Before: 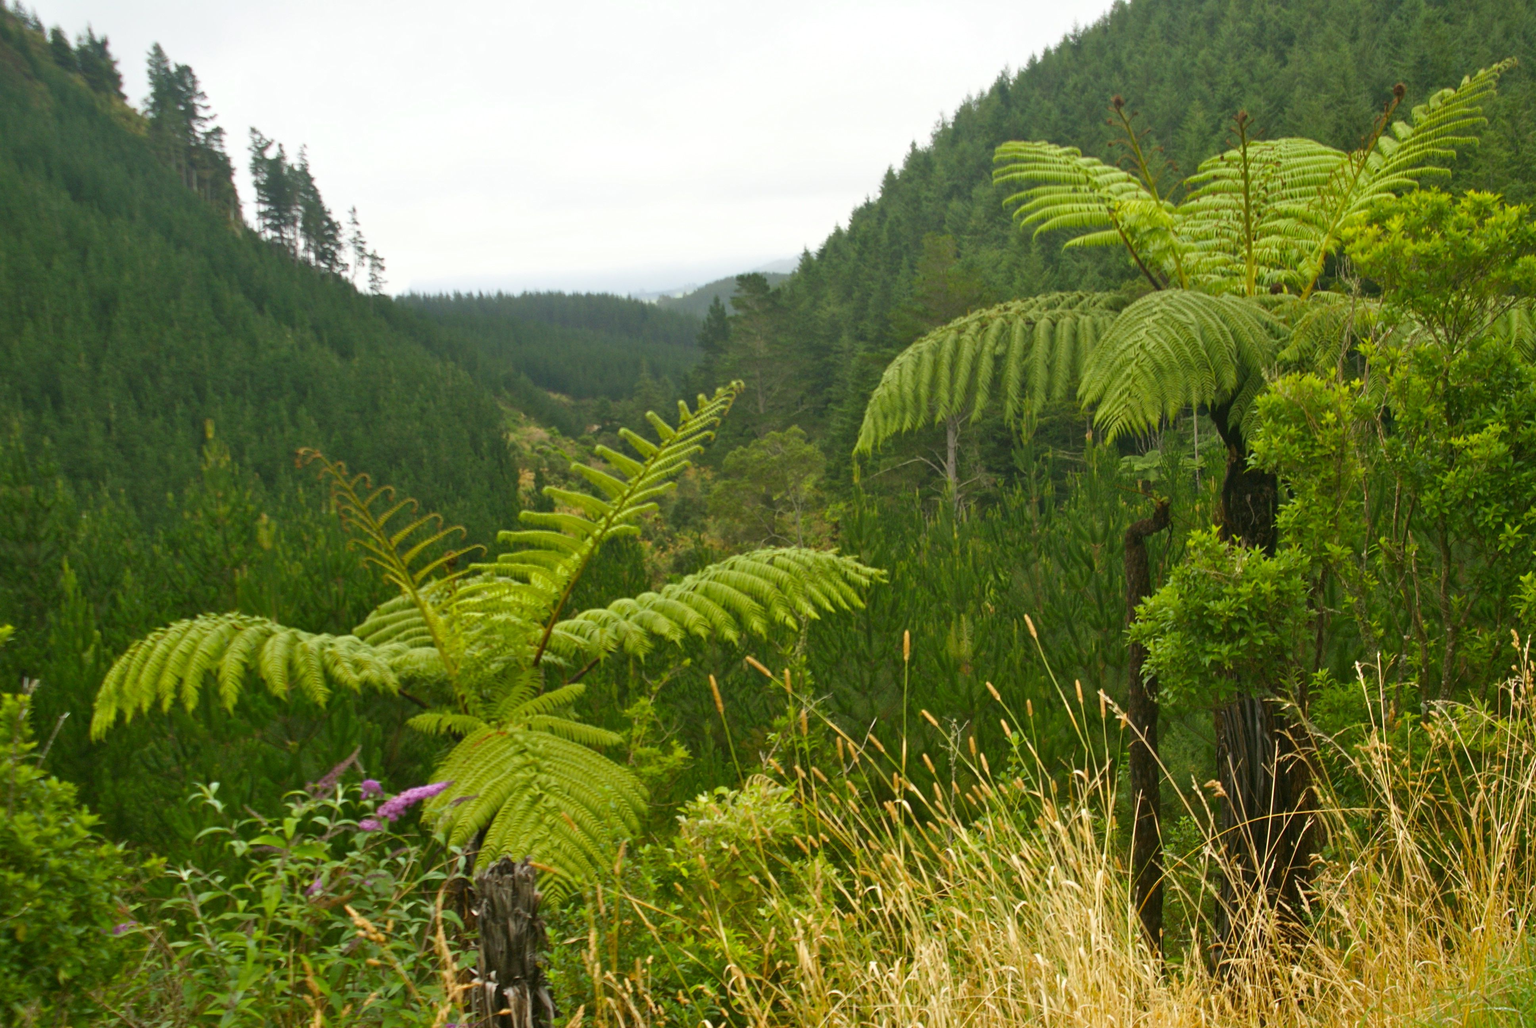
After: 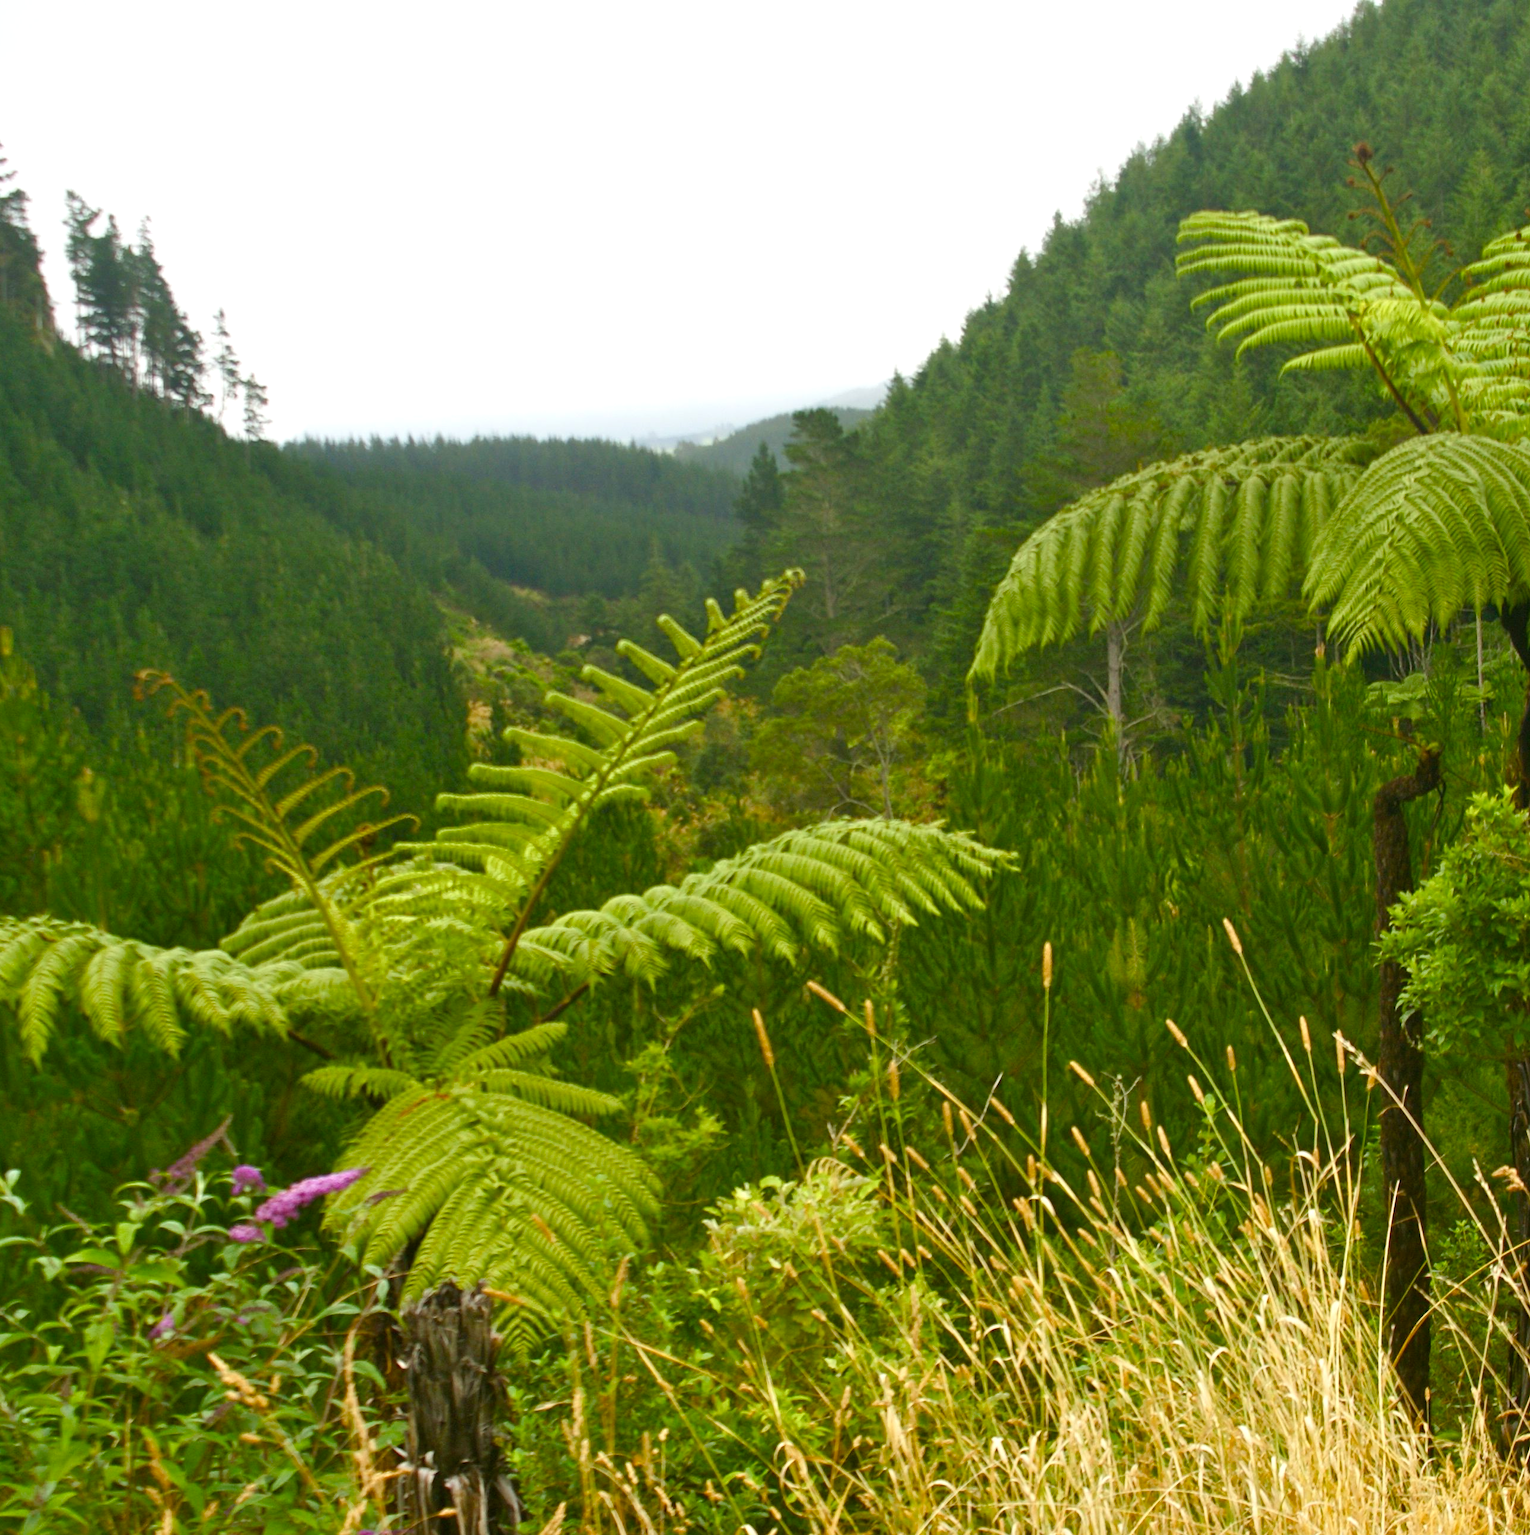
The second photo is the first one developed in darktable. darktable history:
color balance rgb: linear chroma grading › shadows 32%, linear chroma grading › global chroma -2%, linear chroma grading › mid-tones 4%, perceptual saturation grading › global saturation -2%, perceptual saturation grading › highlights -8%, perceptual saturation grading › mid-tones 8%, perceptual saturation grading › shadows 4%, perceptual brilliance grading › highlights 8%, perceptual brilliance grading › mid-tones 4%, perceptual brilliance grading › shadows 2%, global vibrance 16%, saturation formula JzAzBz (2021)
crop and rotate: left 13.409%, right 19.924%
